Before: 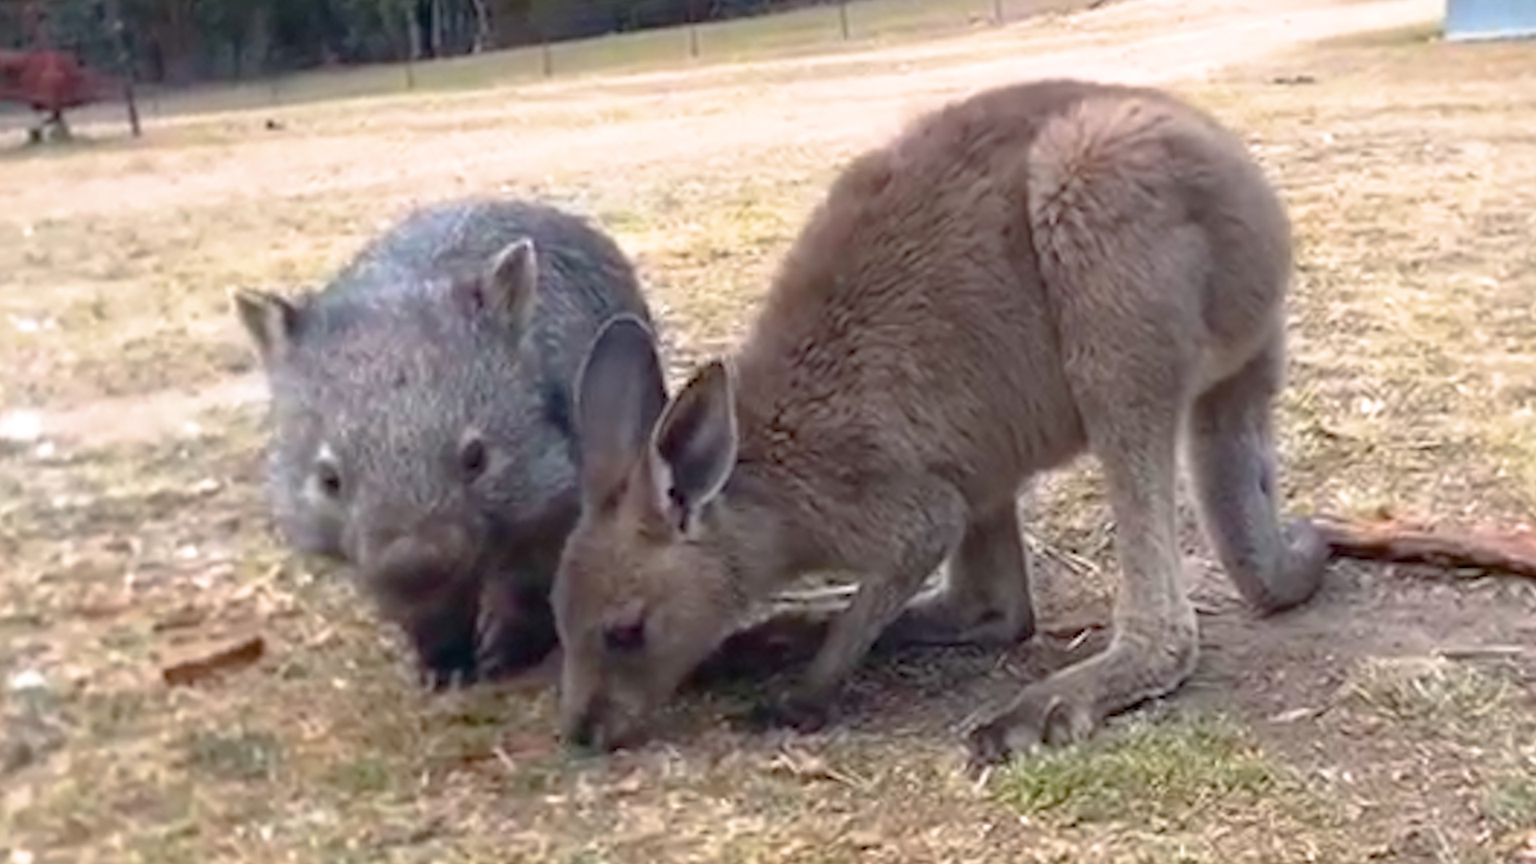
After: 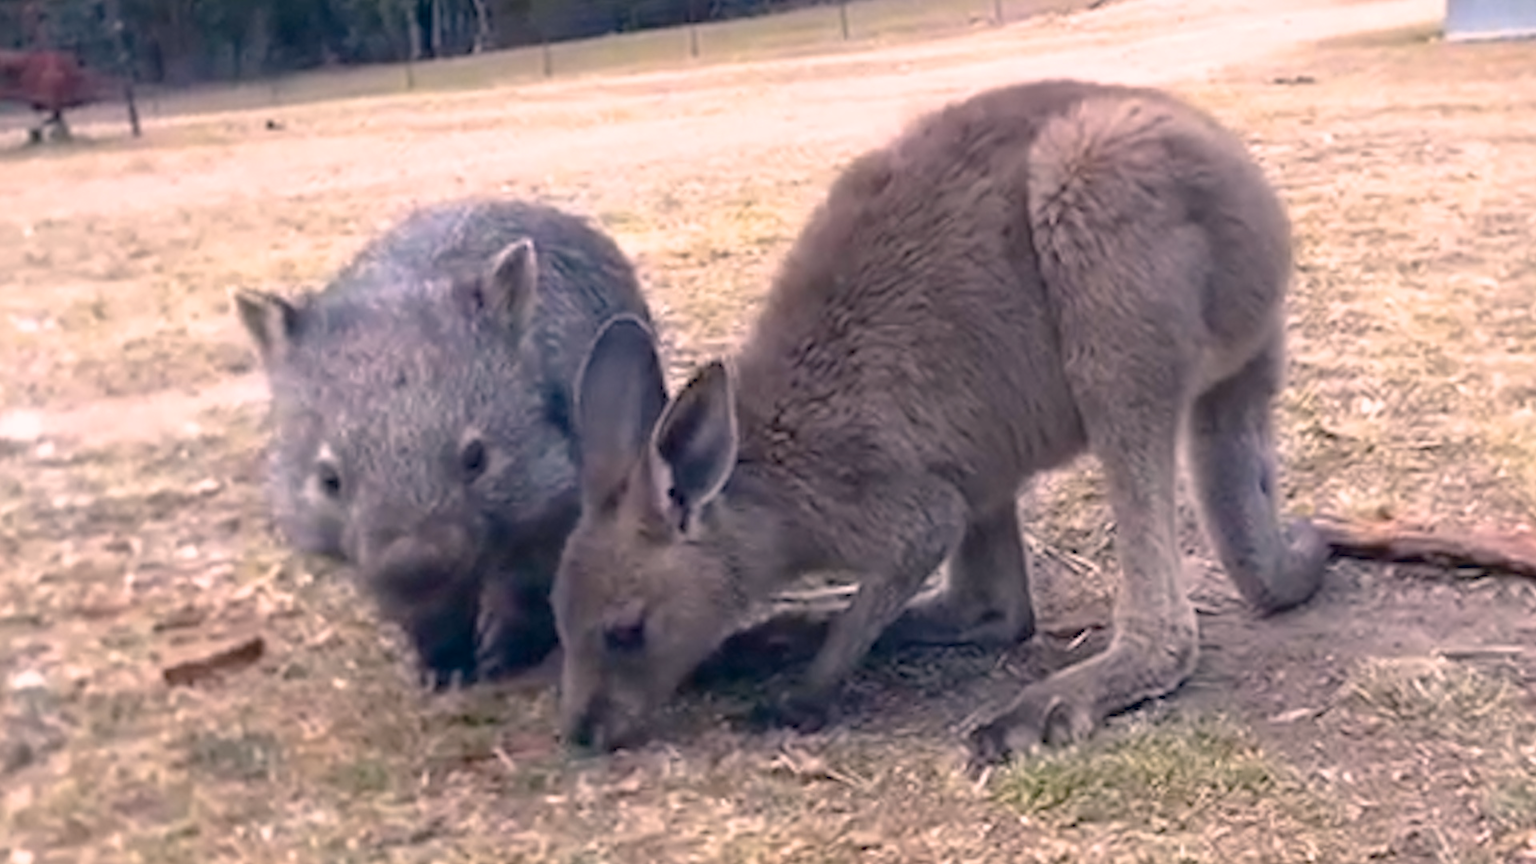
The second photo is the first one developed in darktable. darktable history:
color correction: highlights a* 14.11, highlights b* 6.09, shadows a* -5.11, shadows b* -15.23, saturation 0.828
